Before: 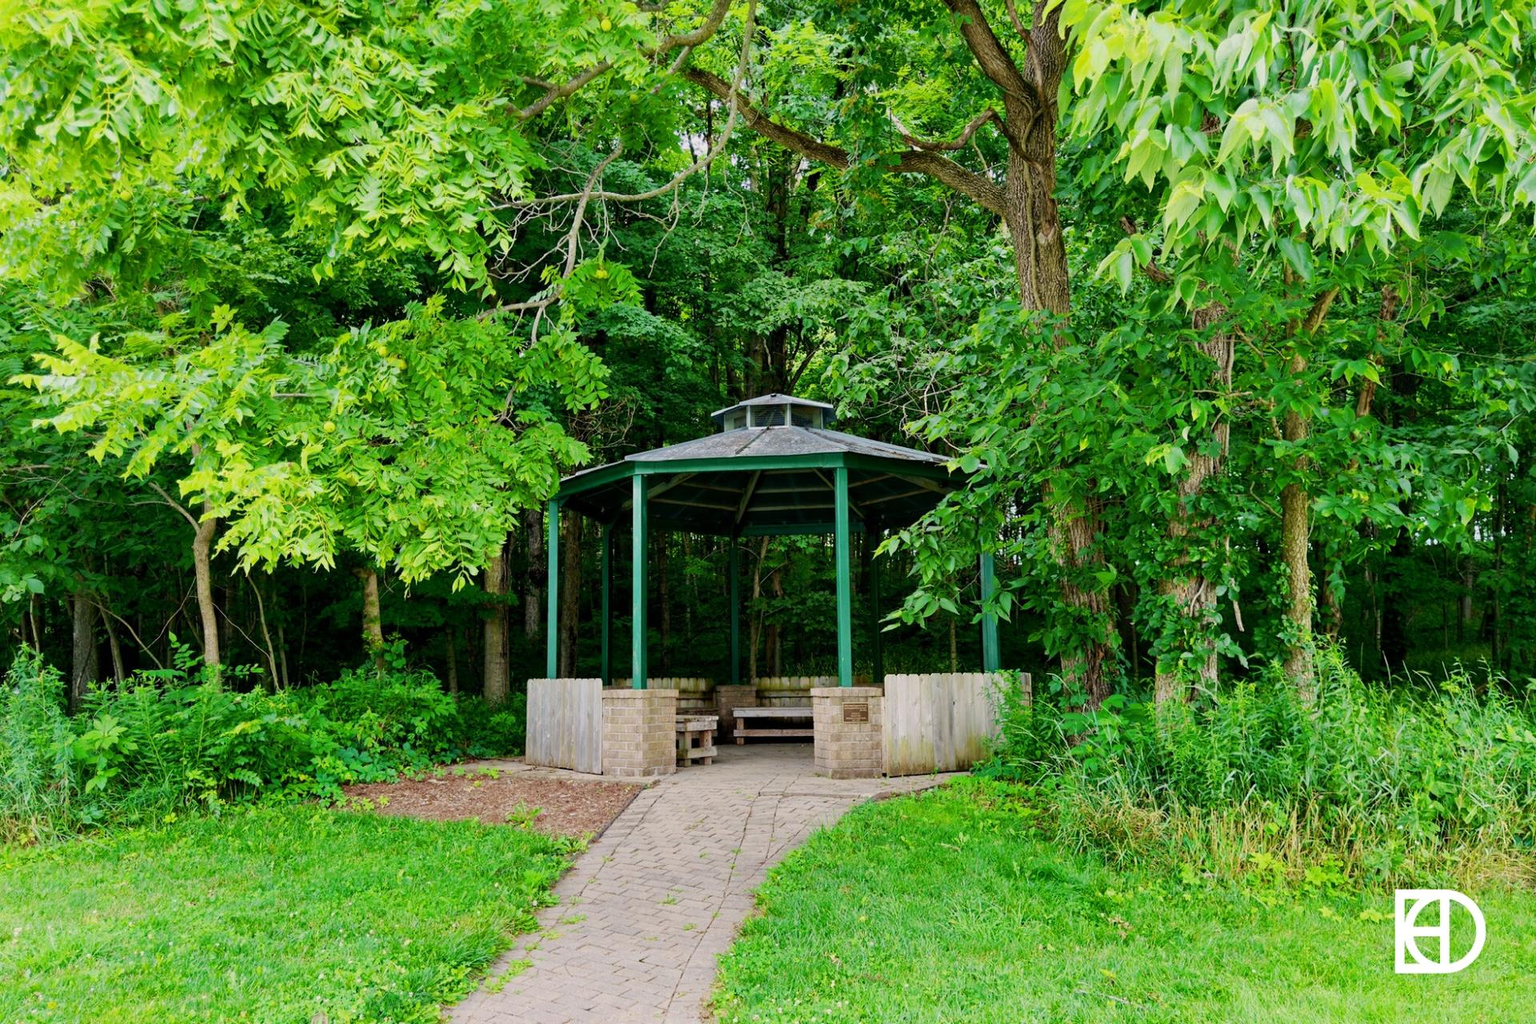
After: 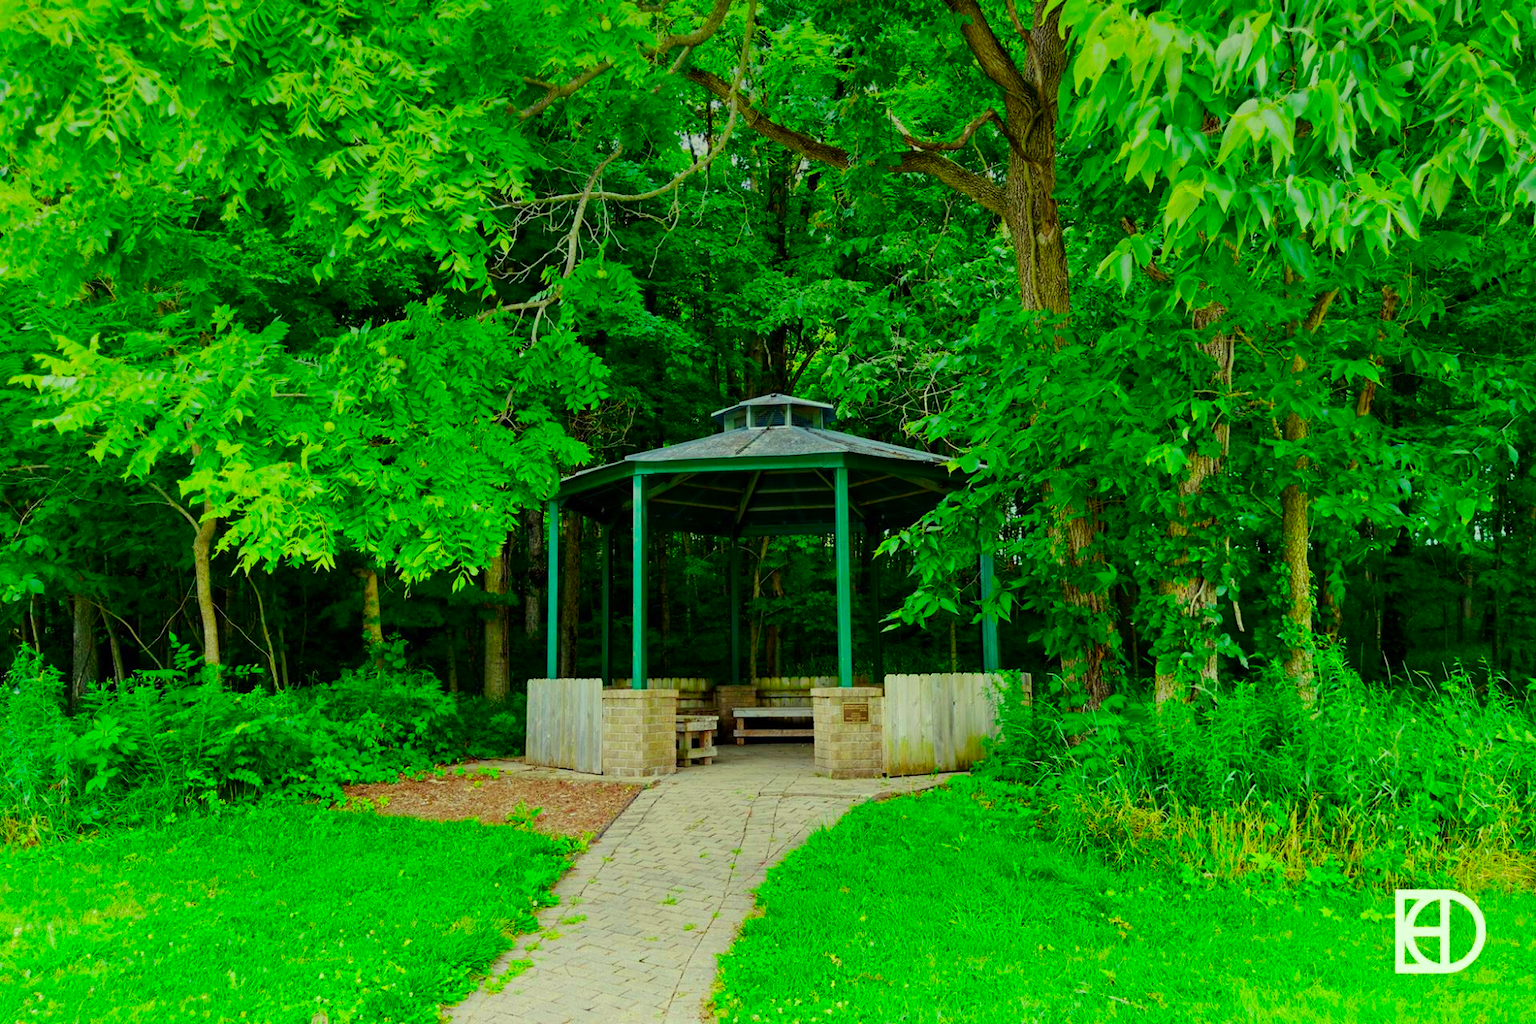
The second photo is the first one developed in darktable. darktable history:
graduated density: on, module defaults
color correction: highlights a* -10.77, highlights b* 9.8, saturation 1.72
